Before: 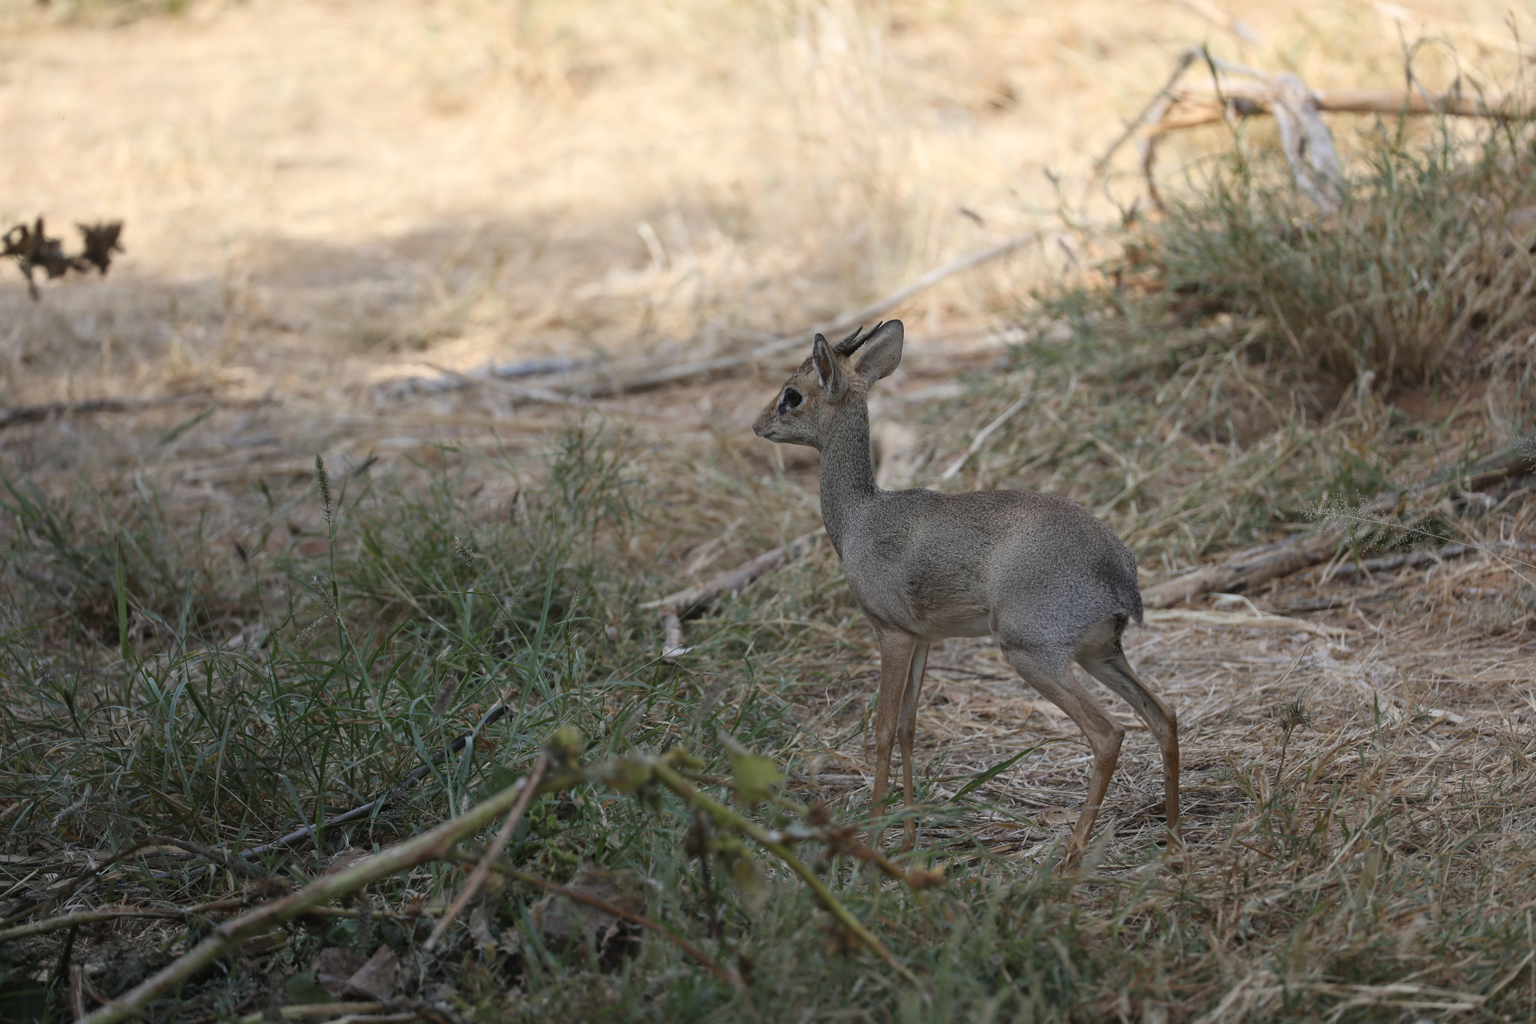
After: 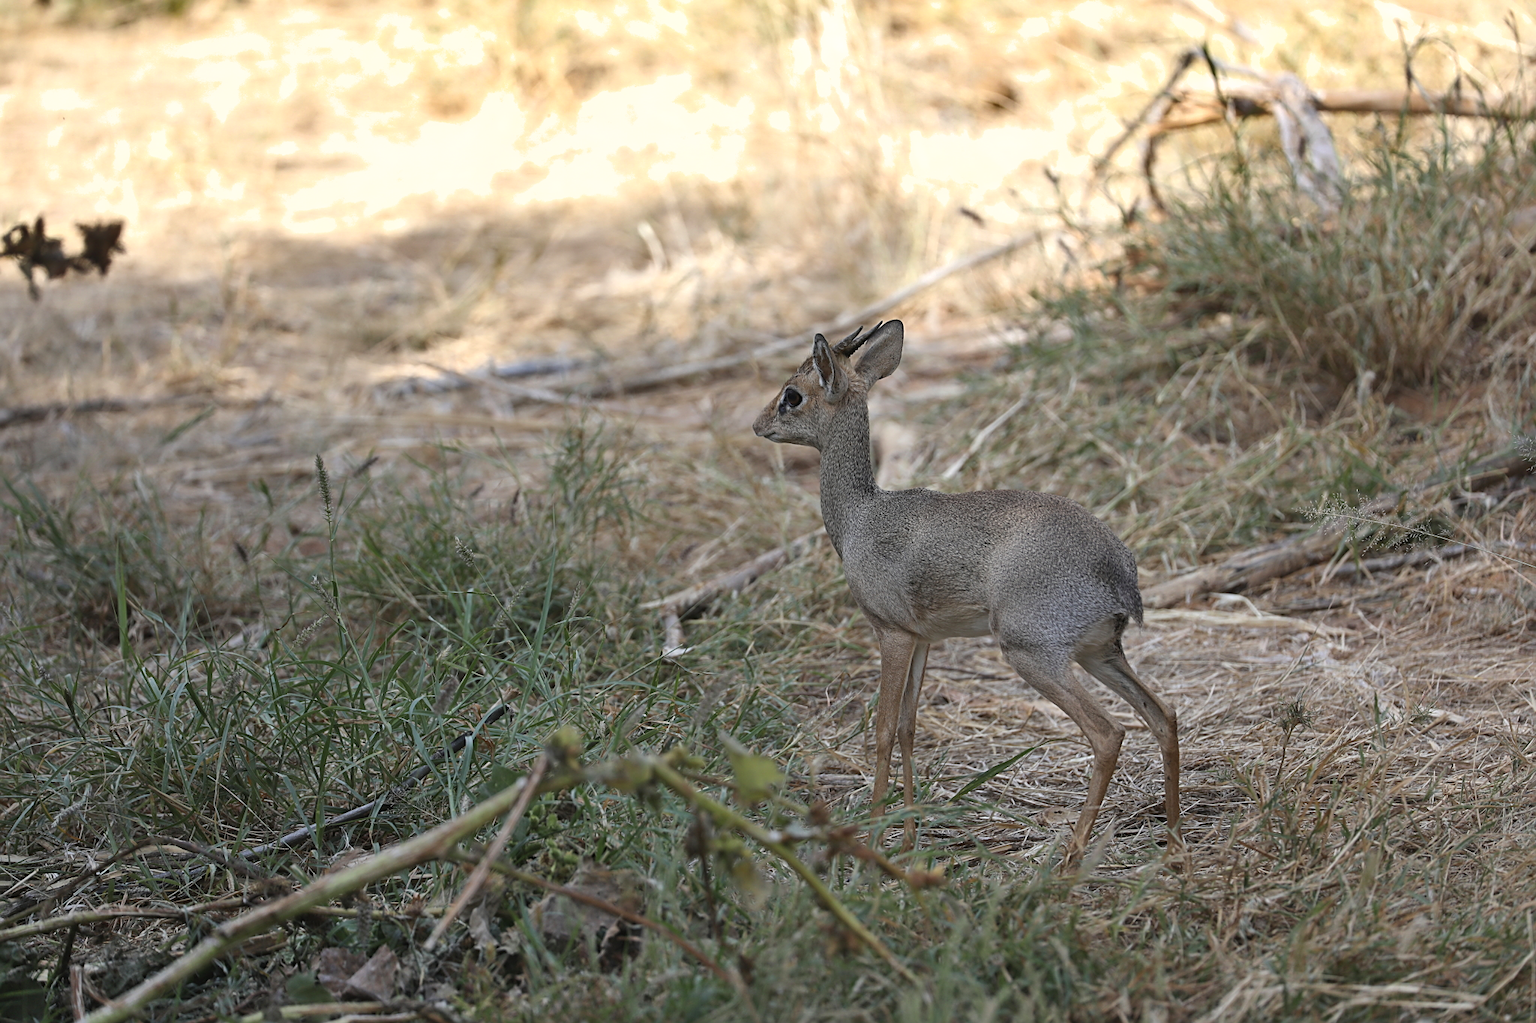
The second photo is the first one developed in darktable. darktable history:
exposure: exposure 0.342 EV, compensate highlight preservation false
sharpen: on, module defaults
shadows and highlights: low approximation 0.01, soften with gaussian
